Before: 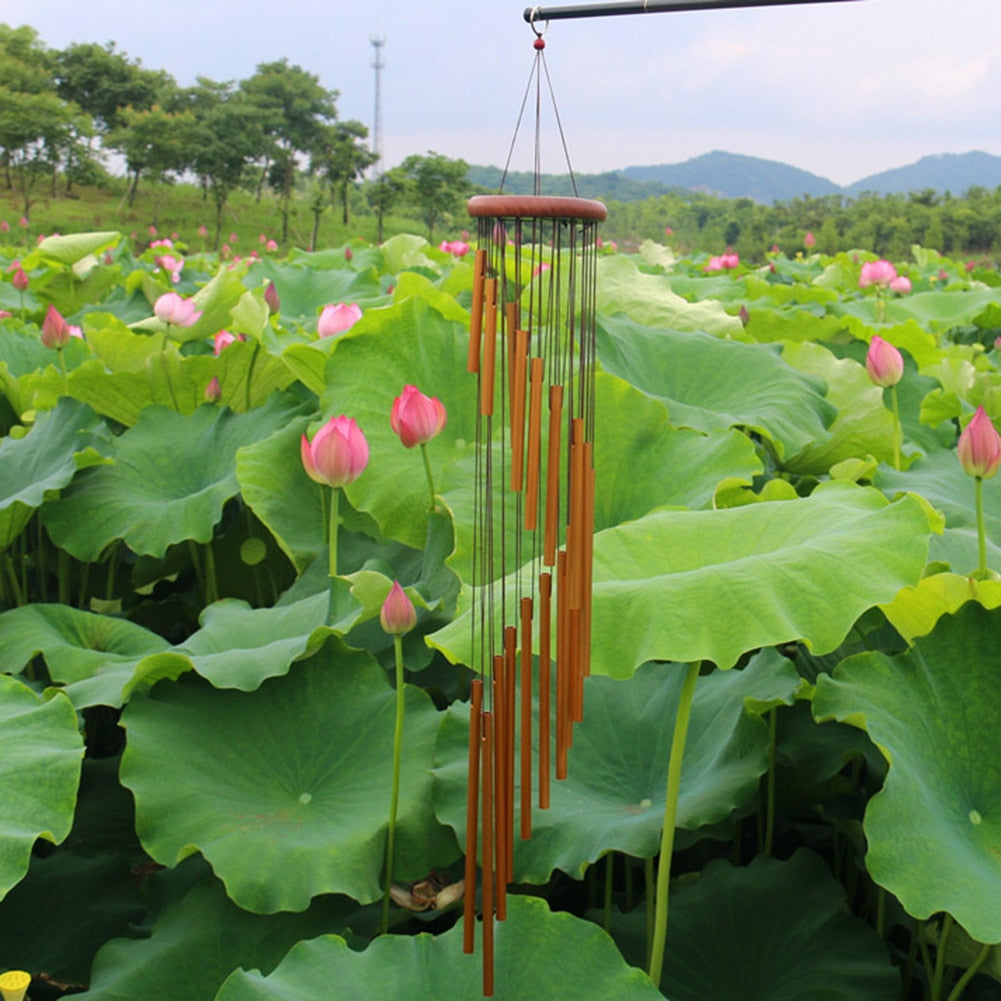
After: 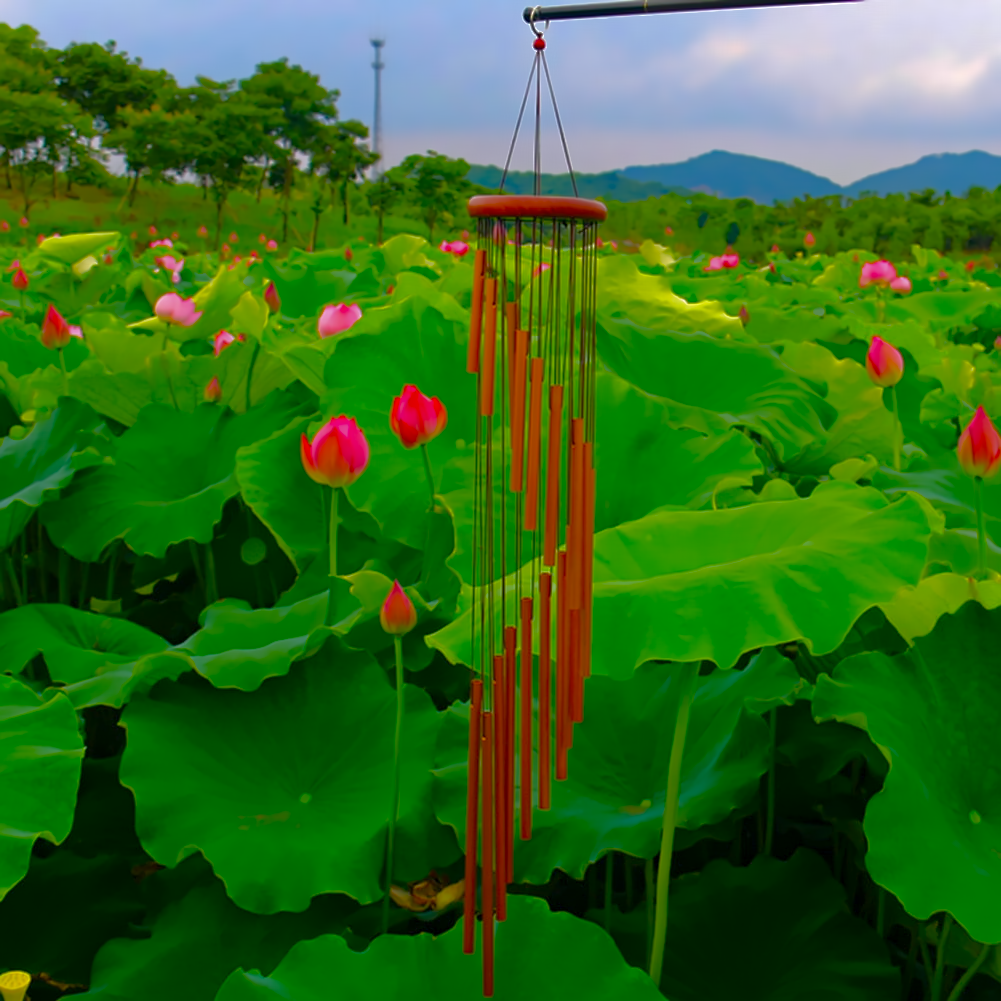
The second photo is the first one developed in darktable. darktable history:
base curve: curves: ch0 [(0, 0) (0.841, 0.609) (1, 1)]
tone equalizer: -8 EV 0.06 EV, smoothing diameter 25%, edges refinement/feathering 10, preserve details guided filter
color balance: input saturation 134.34%, contrast -10.04%, contrast fulcrum 19.67%, output saturation 133.51%
exposure: black level correction 0.009, exposure 0.119 EV
haze removal: strength 0.53, distance 0.925
denoise (profiled): patch size 2, search radius 4, preserve shadows 1.02, bias correction -0.395, scattering 0.3, a [0, 0, 0], mode non-local means
